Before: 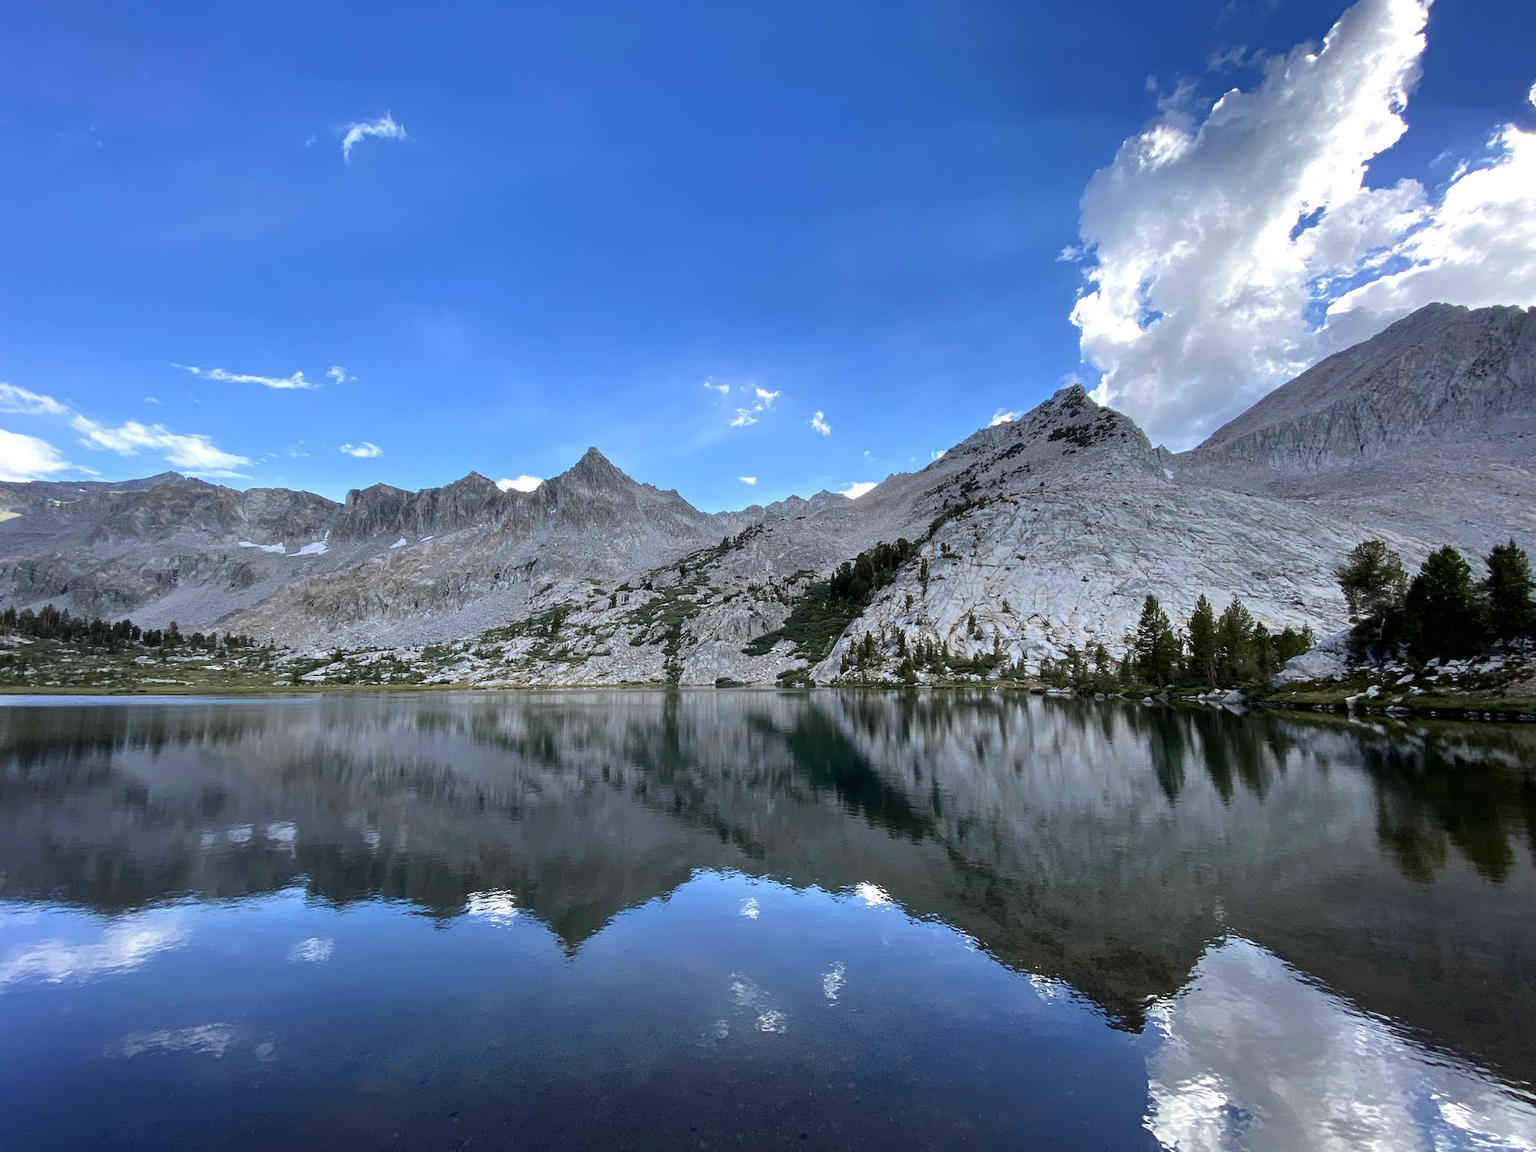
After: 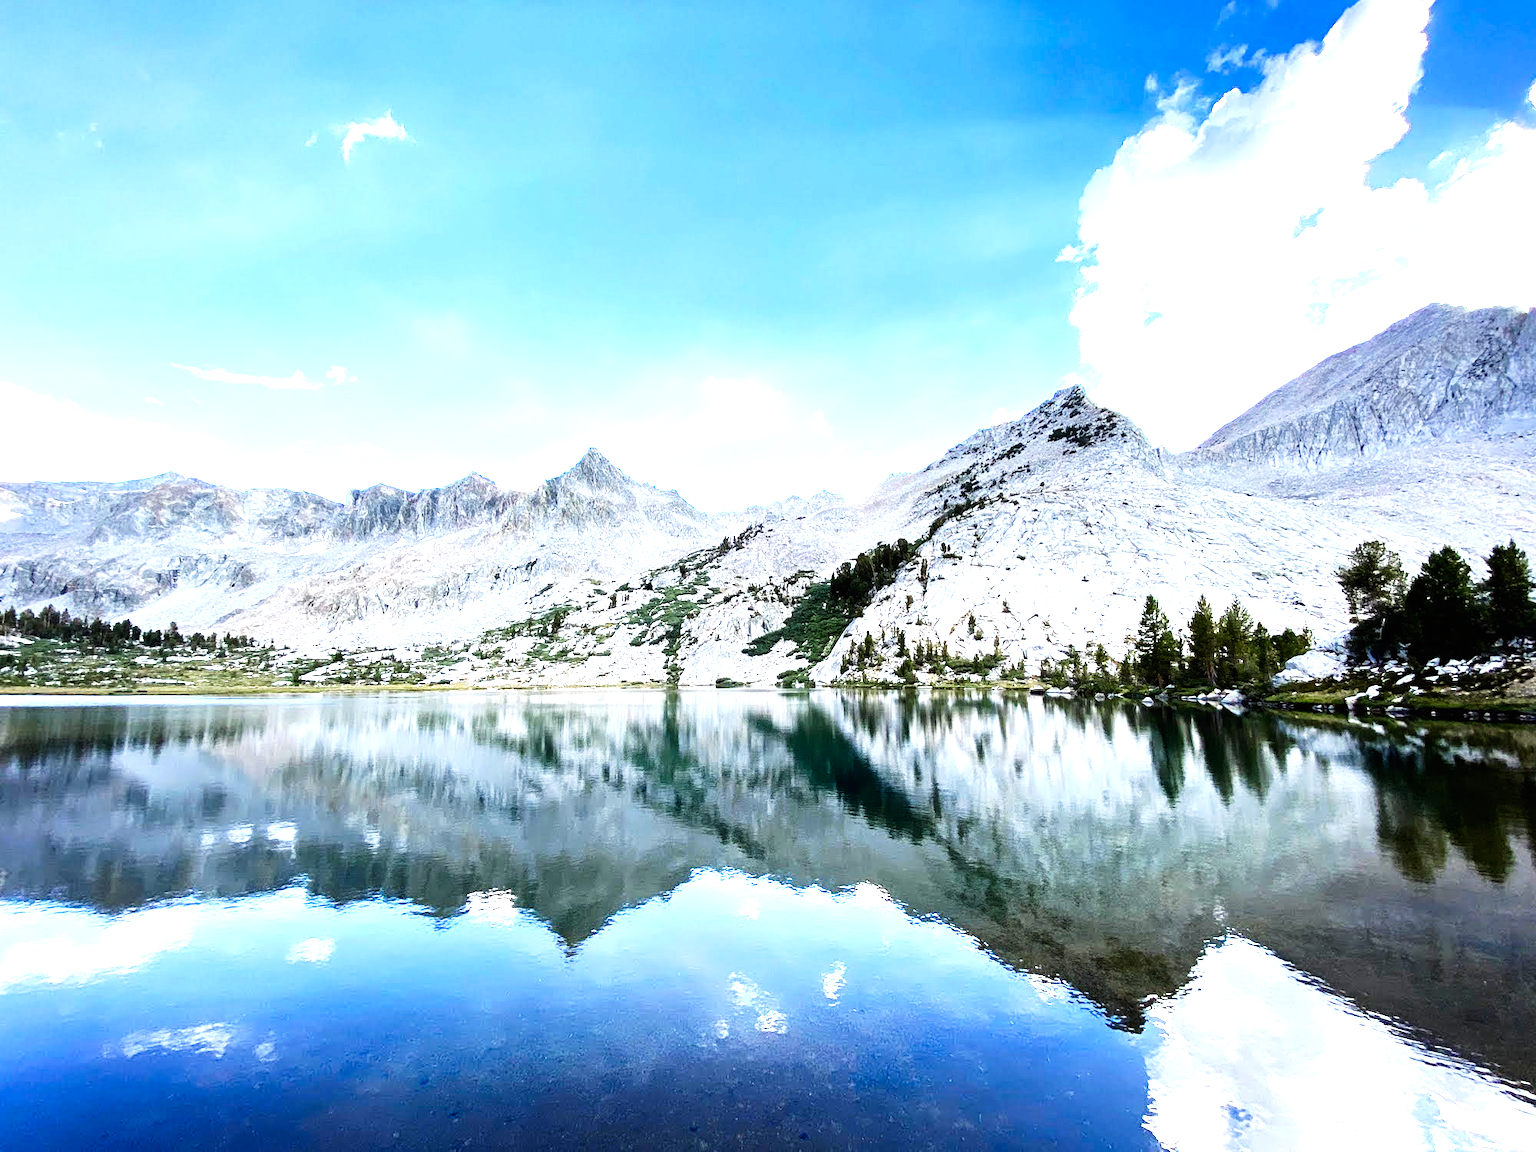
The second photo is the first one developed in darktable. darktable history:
base curve: curves: ch0 [(0, 0) (0.007, 0.004) (0.027, 0.03) (0.046, 0.07) (0.207, 0.54) (0.442, 0.872) (0.673, 0.972) (1, 1)], exposure shift 0.01, preserve colors none
exposure: exposure 0.19 EV, compensate exposure bias true, compensate highlight preservation false
levels: black 0.012%, levels [0, 0.43, 0.859]
